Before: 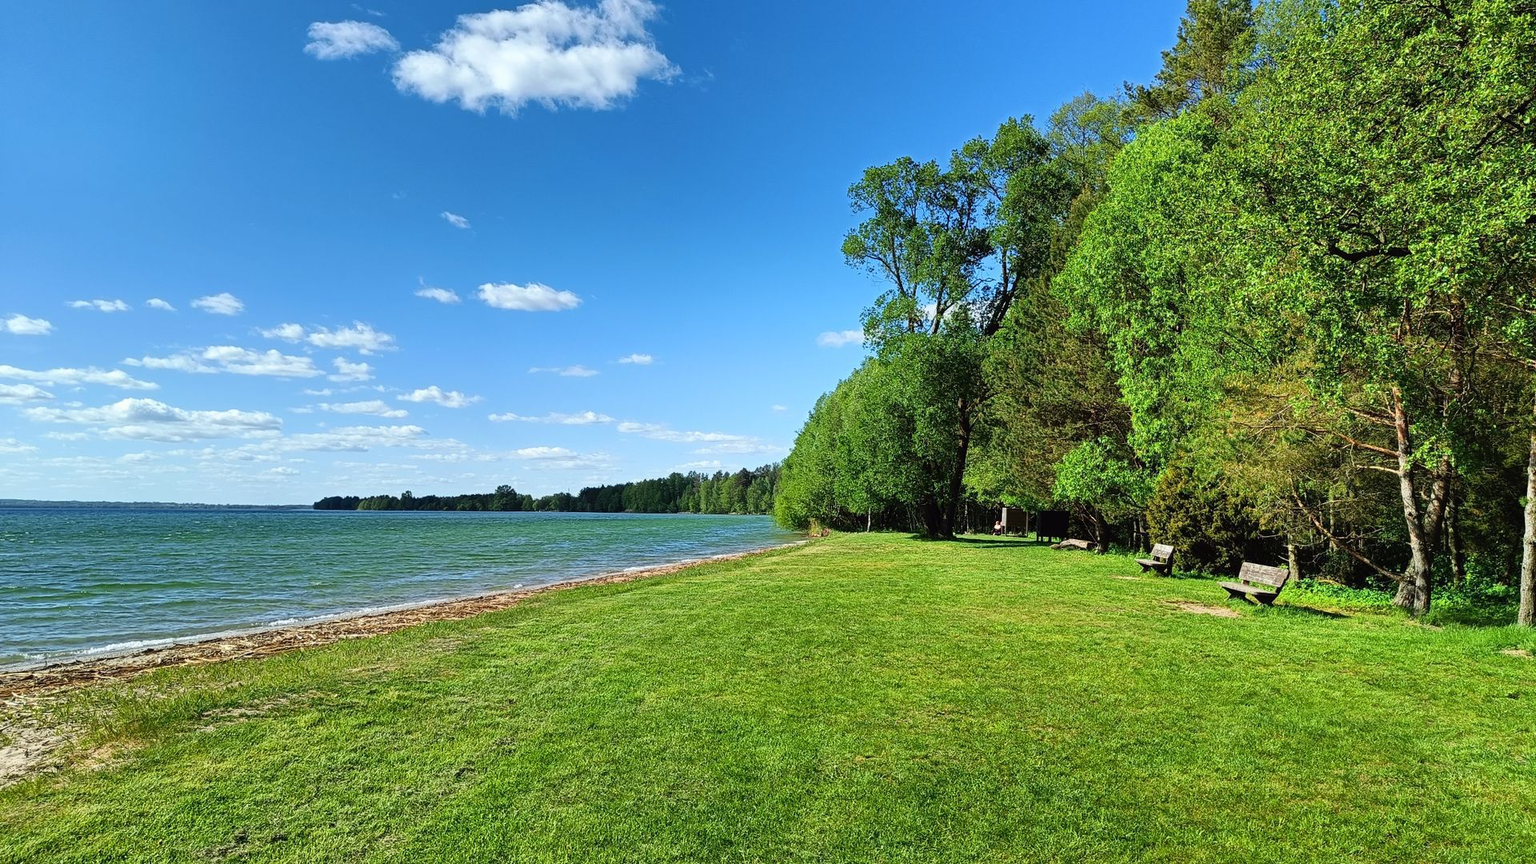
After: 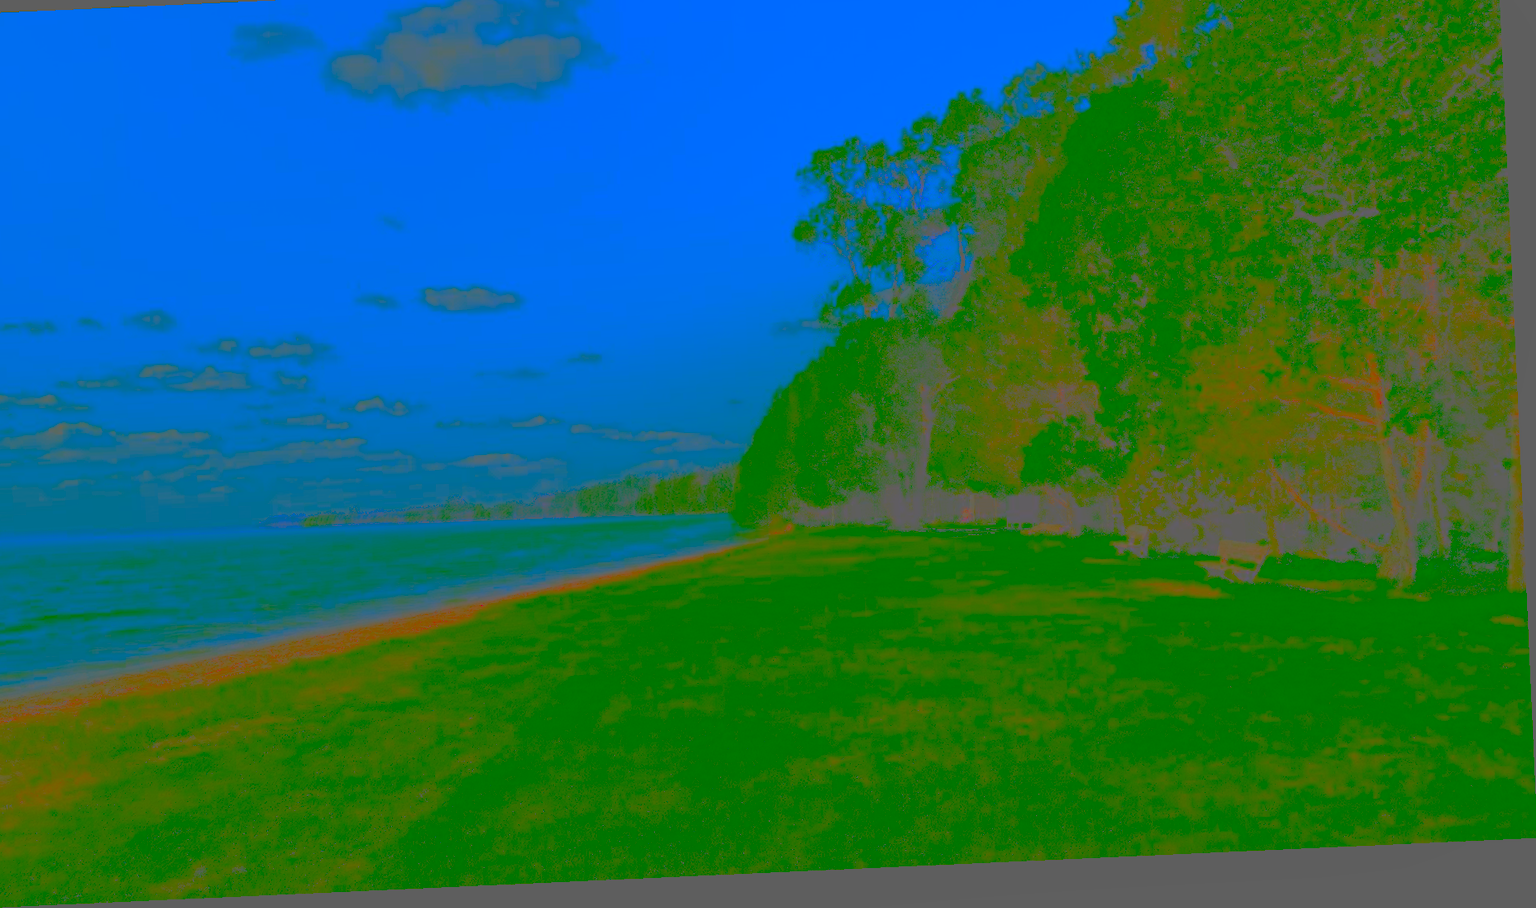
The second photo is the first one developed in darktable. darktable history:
local contrast: on, module defaults
crop and rotate: angle 2.59°, left 5.487%, top 5.67%
levels: levels [0.016, 0.484, 0.953]
contrast brightness saturation: contrast -0.977, brightness -0.168, saturation 0.737
exposure: black level correction 0.01, exposure 0.109 EV, compensate highlight preservation false
shadows and highlights: shadows 38.69, highlights -75.28
